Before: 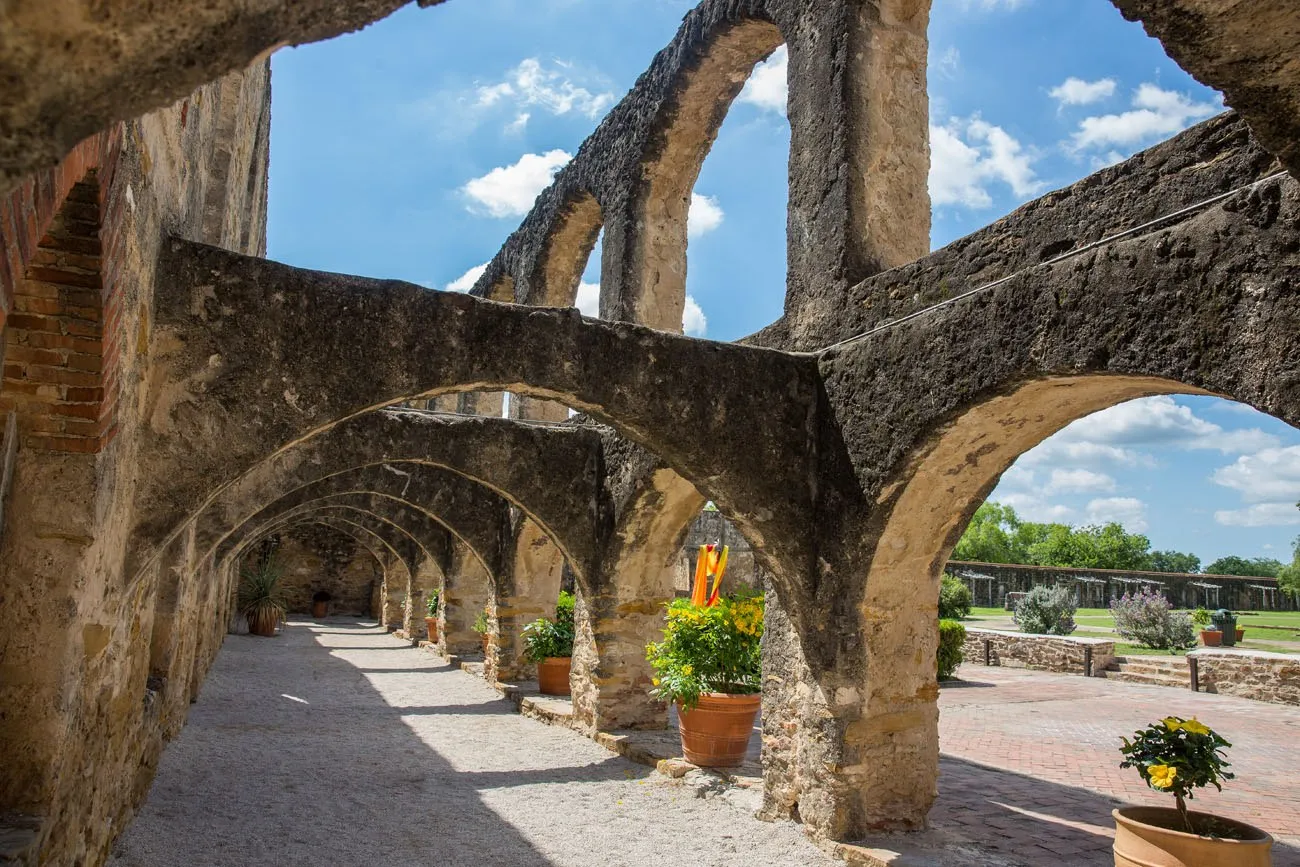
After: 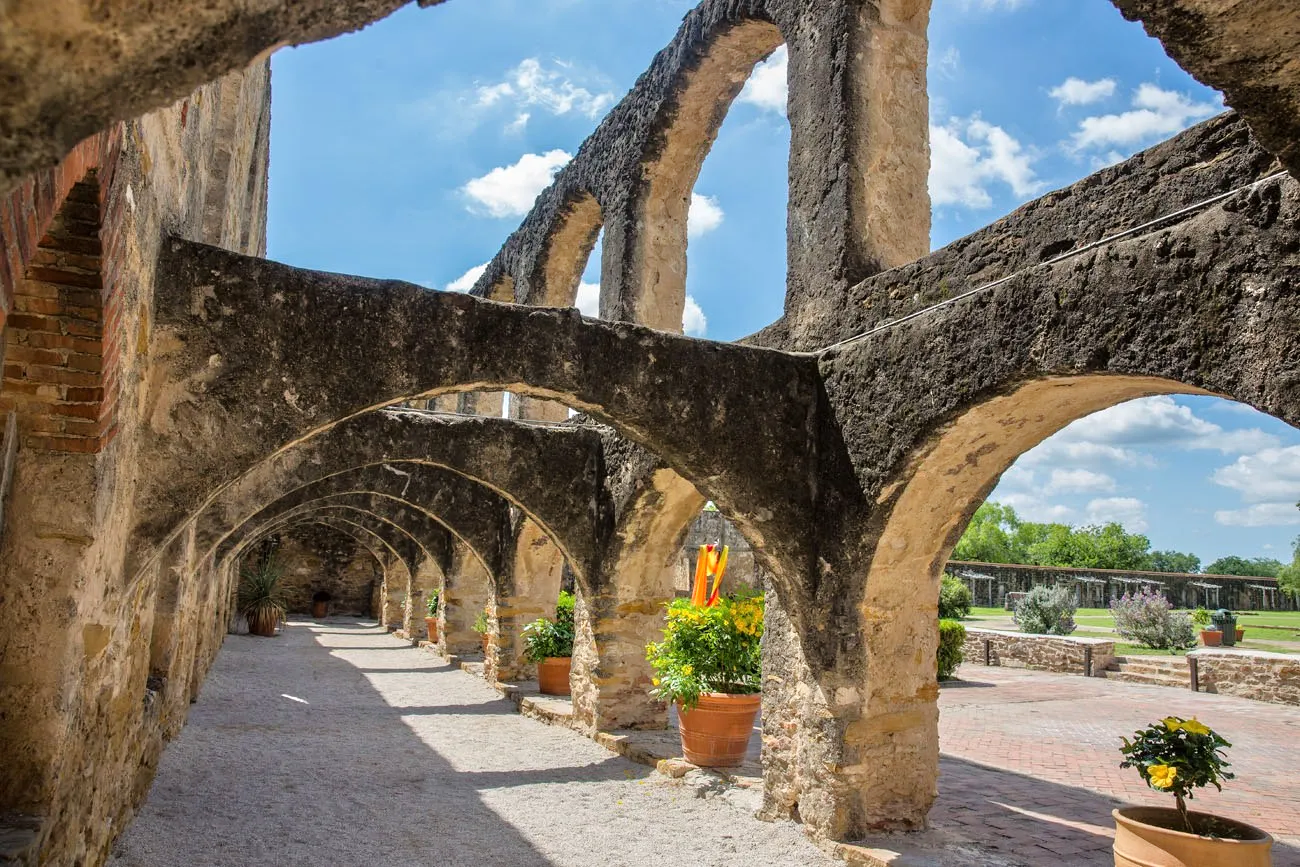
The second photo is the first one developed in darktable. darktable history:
white balance: emerald 1
tone equalizer: -8 EV 0.001 EV, -7 EV -0.004 EV, -6 EV 0.009 EV, -5 EV 0.032 EV, -4 EV 0.276 EV, -3 EV 0.644 EV, -2 EV 0.584 EV, -1 EV 0.187 EV, +0 EV 0.024 EV
